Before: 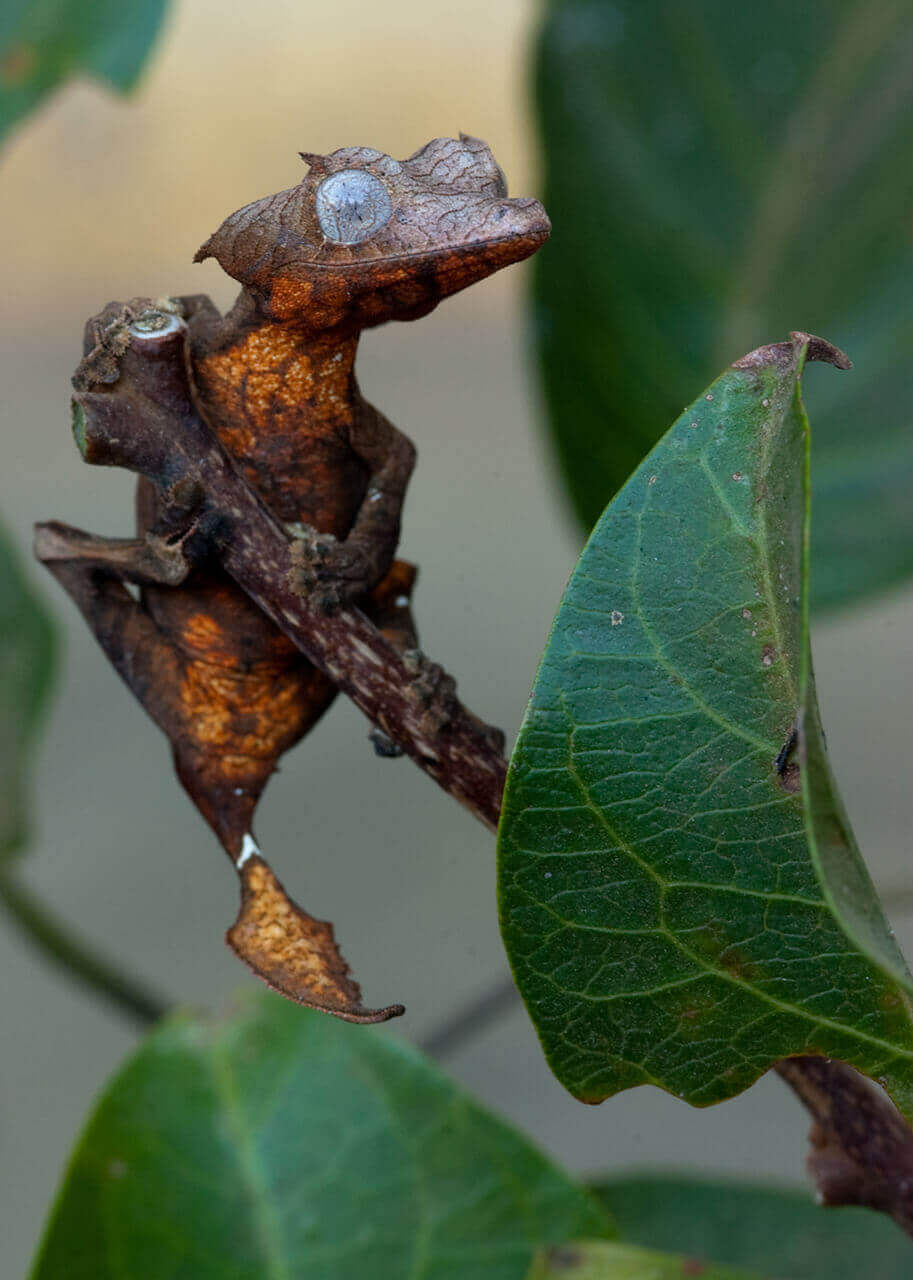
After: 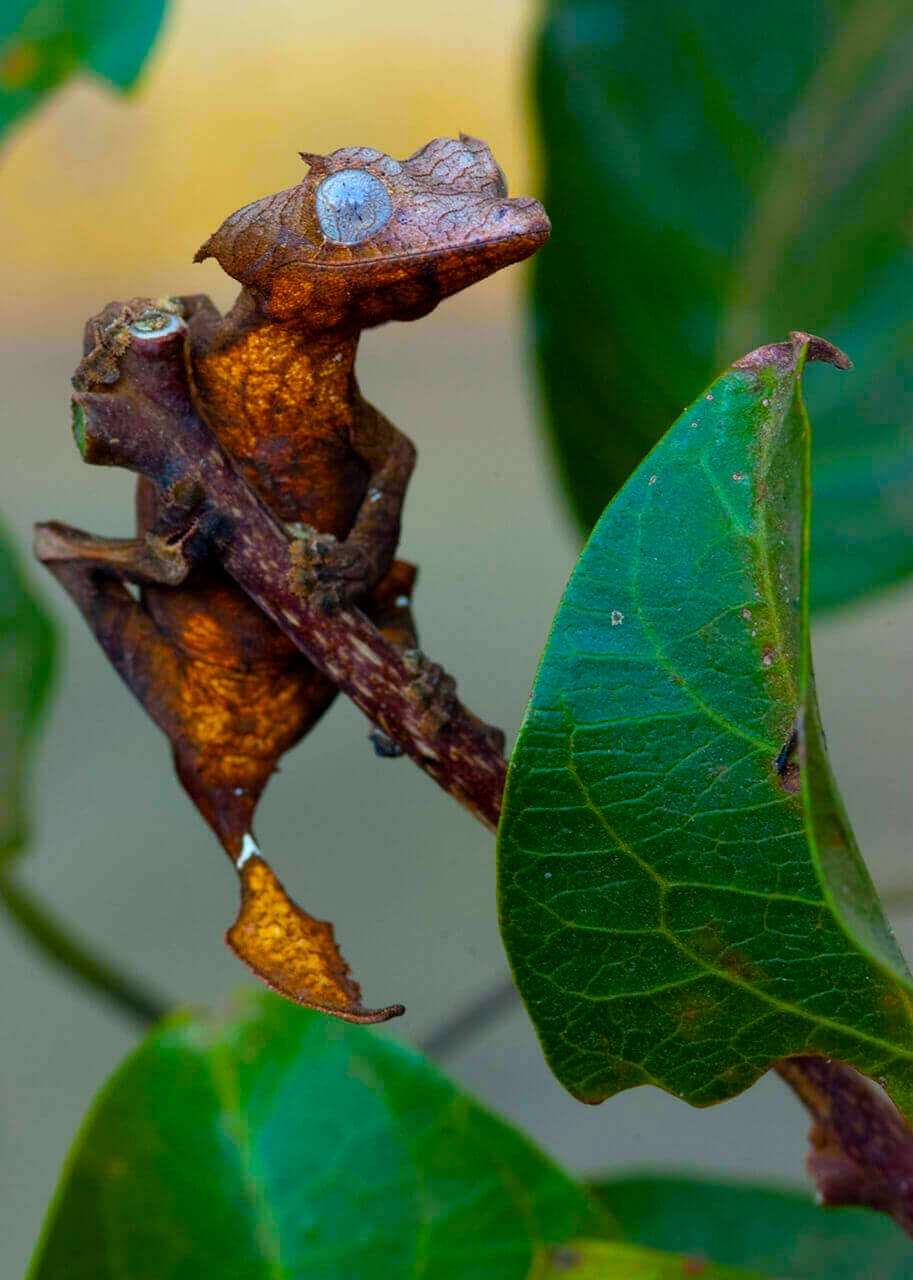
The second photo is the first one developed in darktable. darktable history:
color balance rgb: linear chroma grading › global chroma 41.399%, perceptual saturation grading › global saturation 31.134%, global vibrance 20%
base curve: curves: ch0 [(0, 0) (0.472, 0.508) (1, 1)], preserve colors none
